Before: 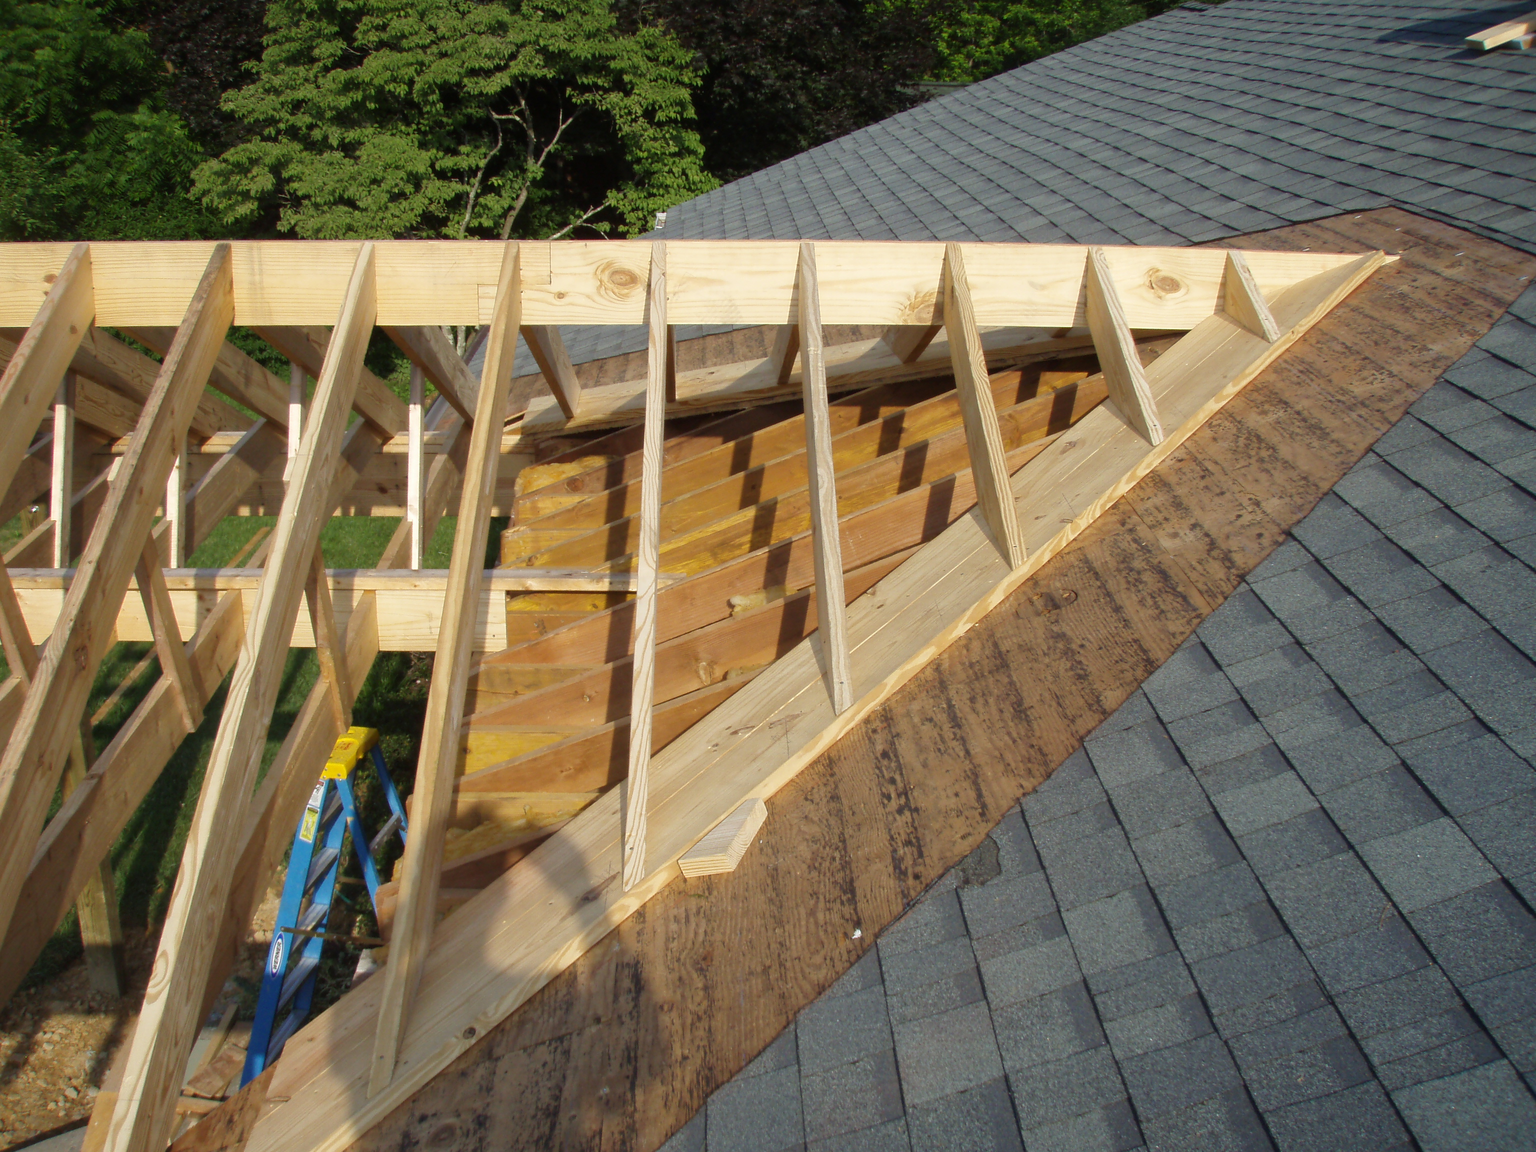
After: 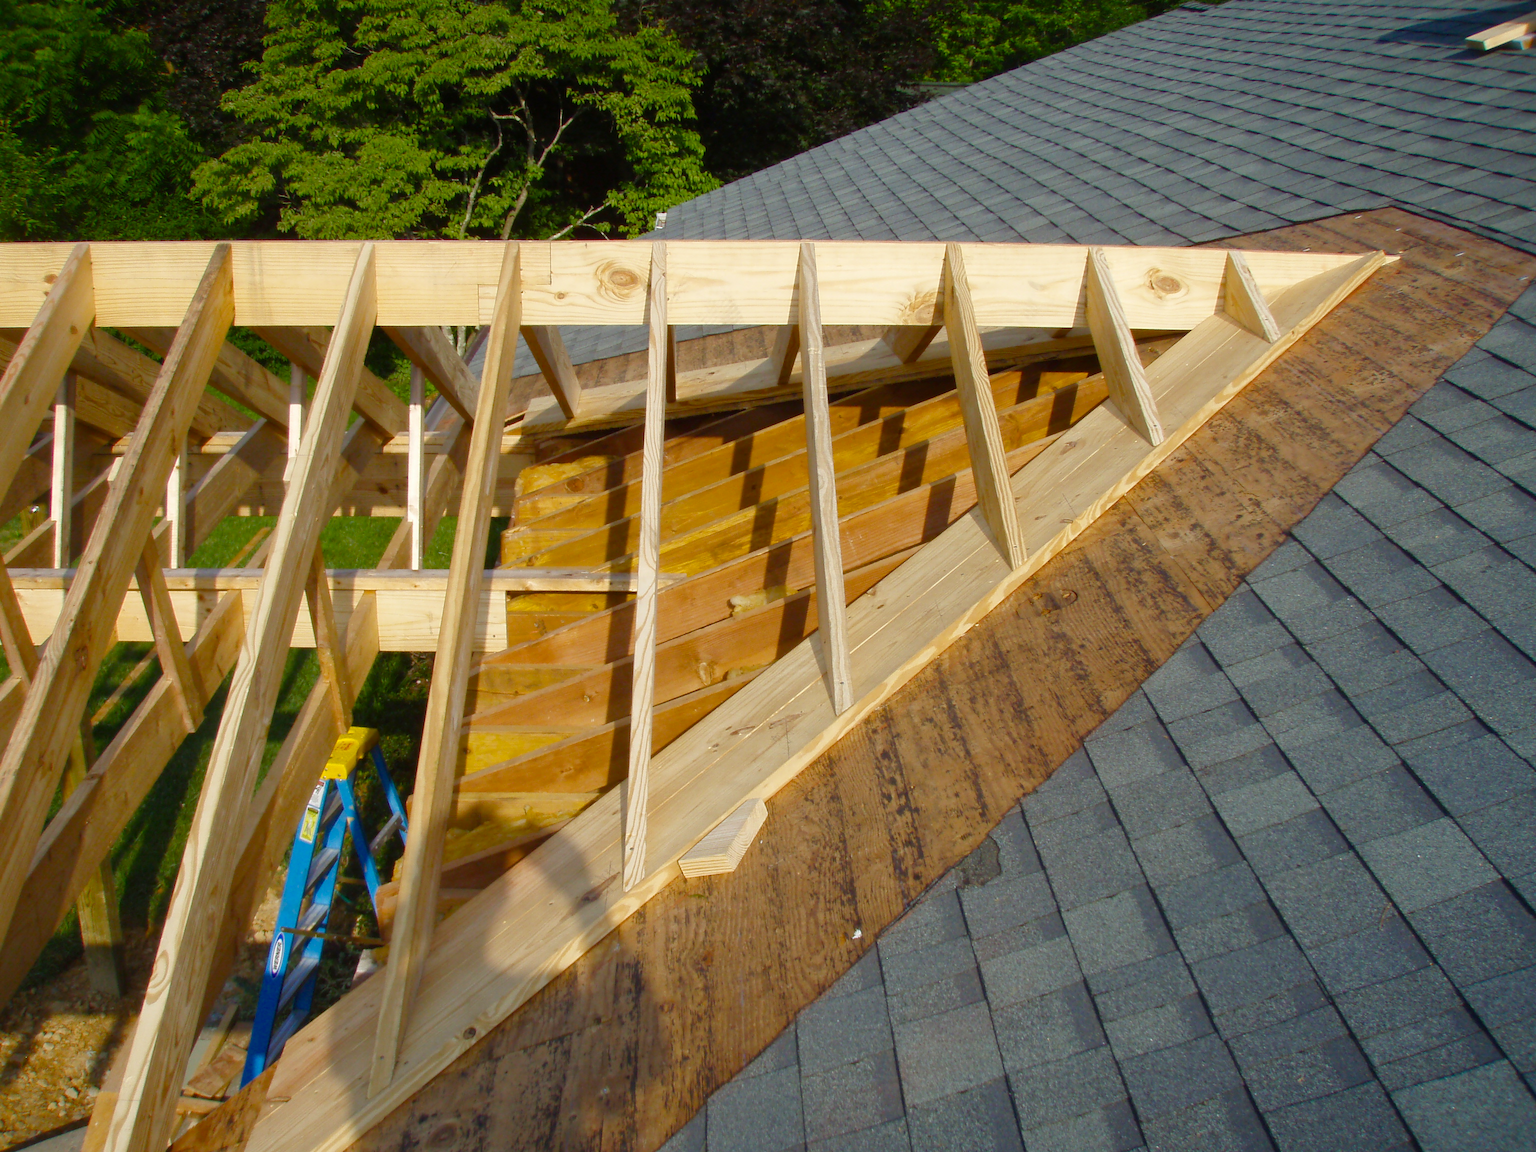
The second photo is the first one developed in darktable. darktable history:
color balance rgb: power › hue 211.43°, perceptual saturation grading › global saturation 34.689%, perceptual saturation grading › highlights -29.842%, perceptual saturation grading › shadows 35.209%
